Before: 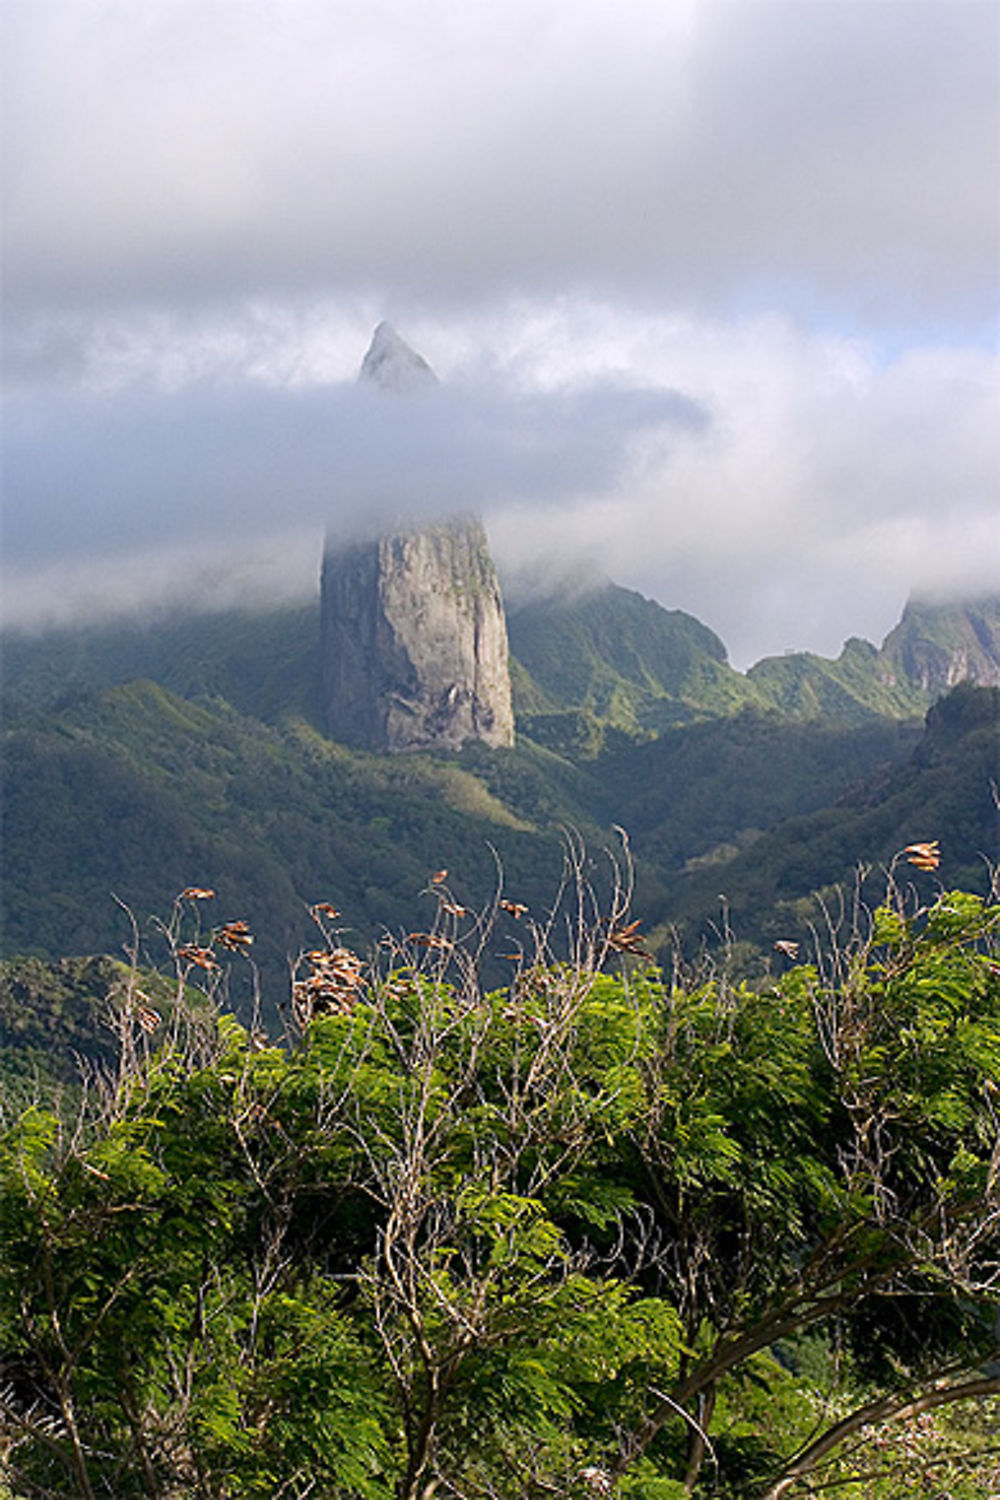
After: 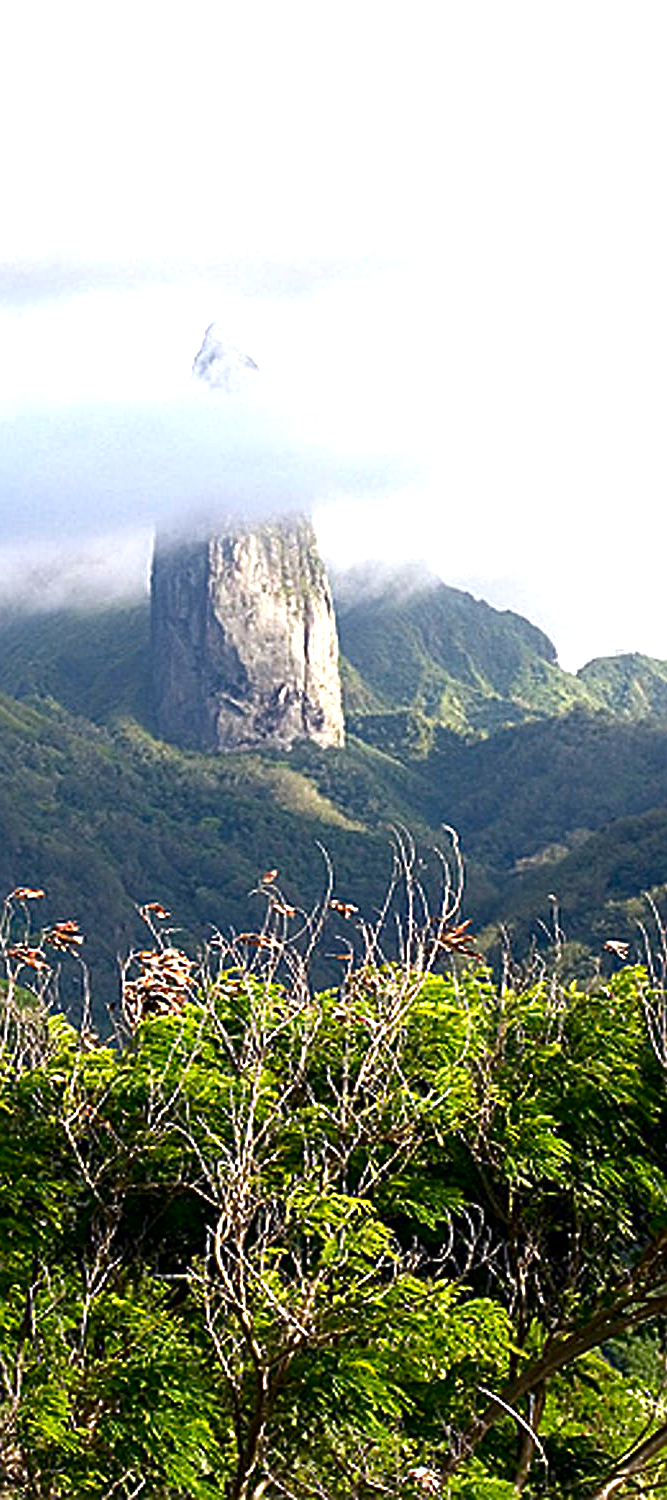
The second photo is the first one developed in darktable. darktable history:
contrast brightness saturation: brightness -0.214, saturation 0.082
sharpen: on, module defaults
exposure: black level correction 0, exposure 1.105 EV, compensate highlight preservation false
crop: left 17.032%, right 16.173%
